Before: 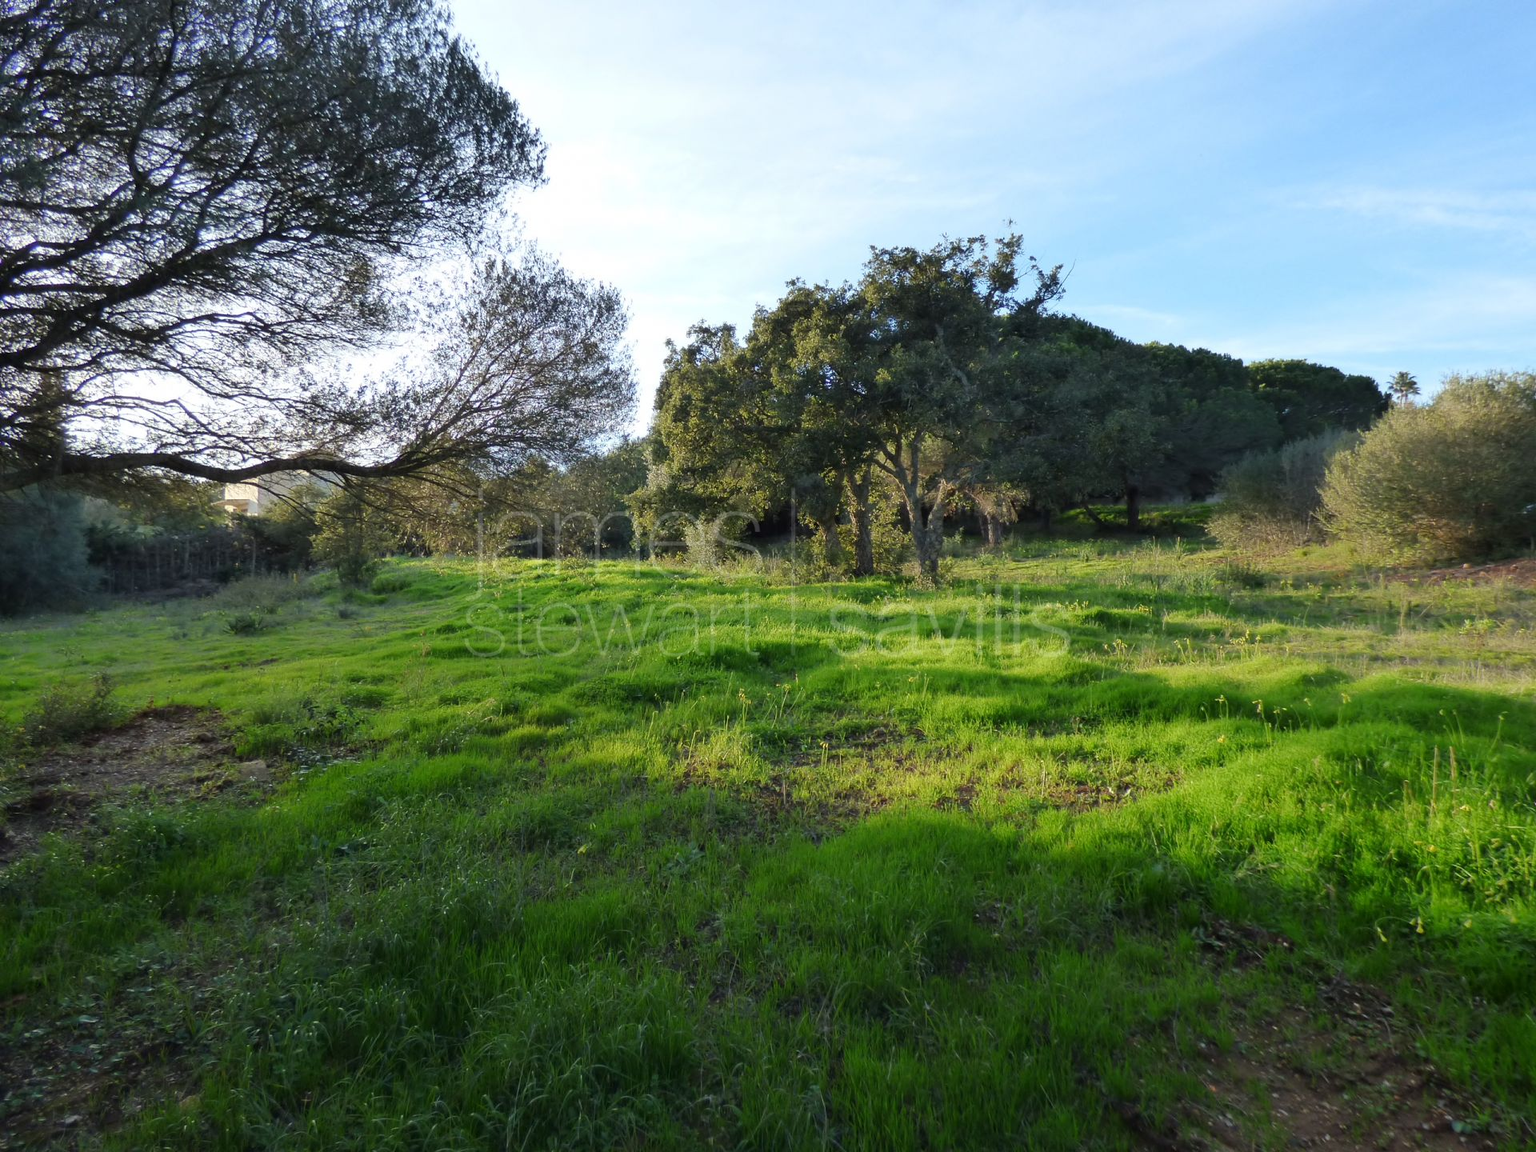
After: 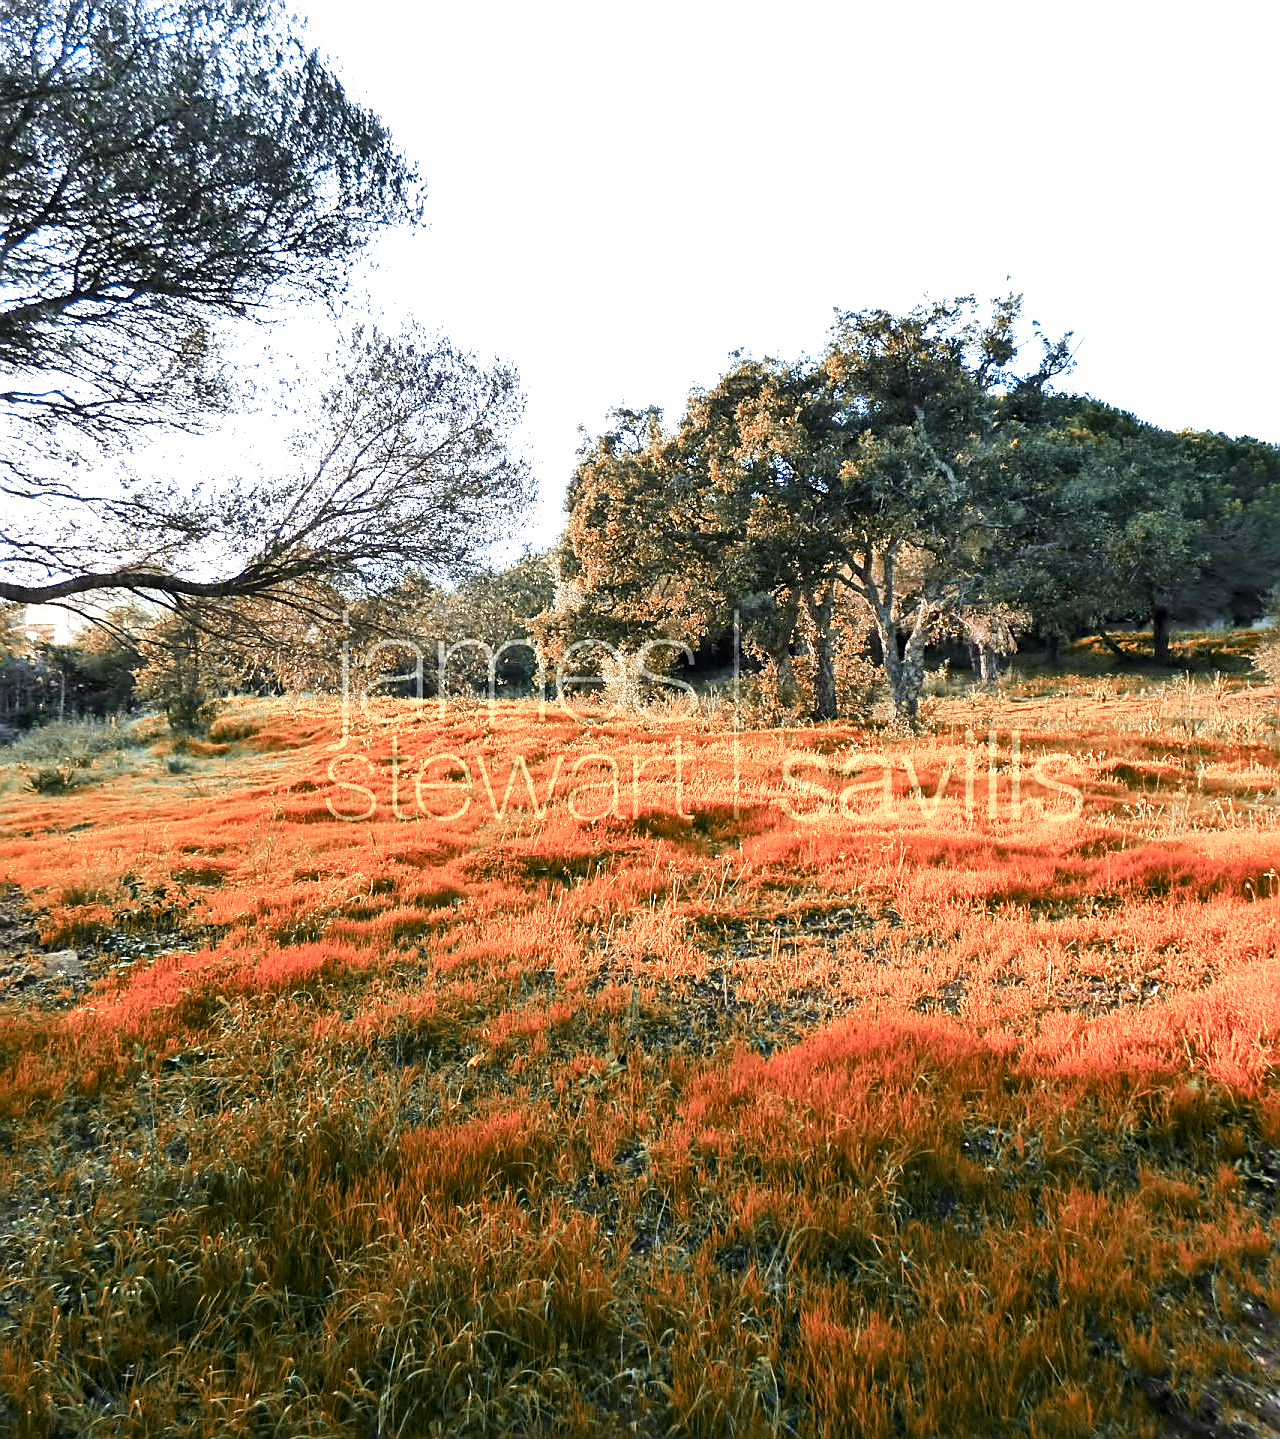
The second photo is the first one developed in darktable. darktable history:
color zones: curves: ch0 [(0.006, 0.385) (0.143, 0.563) (0.243, 0.321) (0.352, 0.464) (0.516, 0.456) (0.625, 0.5) (0.75, 0.5) (0.875, 0.5)]; ch1 [(0, 0.5) (0.134, 0.504) (0.246, 0.463) (0.421, 0.515) (0.5, 0.56) (0.625, 0.5) (0.75, 0.5) (0.875, 0.5)]; ch2 [(0, 0.5) (0.131, 0.426) (0.307, 0.289) (0.38, 0.188) (0.513, 0.216) (0.625, 0.548) (0.75, 0.468) (0.838, 0.396) (0.971, 0.311)]
tone equalizer: -8 EV -0.76 EV, -7 EV -0.691 EV, -6 EV -0.611 EV, -5 EV -0.391 EV, -3 EV 0.375 EV, -2 EV 0.6 EV, -1 EV 0.684 EV, +0 EV 0.78 EV, edges refinement/feathering 500, mask exposure compensation -1.57 EV, preserve details no
crop and rotate: left 13.326%, right 19.962%
tone curve: curves: ch0 [(0, 0.013) (0.054, 0.018) (0.205, 0.191) (0.289, 0.292) (0.39, 0.424) (0.493, 0.551) (0.666, 0.743) (0.795, 0.841) (1, 0.998)]; ch1 [(0, 0) (0.385, 0.343) (0.439, 0.415) (0.494, 0.495) (0.501, 0.501) (0.51, 0.509) (0.54, 0.552) (0.586, 0.614) (0.66, 0.706) (0.783, 0.804) (1, 1)]; ch2 [(0, 0) (0.32, 0.281) (0.403, 0.399) (0.441, 0.428) (0.47, 0.469) (0.498, 0.496) (0.524, 0.538) (0.566, 0.579) (0.633, 0.665) (0.7, 0.711) (1, 1)], preserve colors none
local contrast: mode bilateral grid, contrast 21, coarseness 21, detail 150%, midtone range 0.2
sharpen: on, module defaults
exposure: black level correction -0.005, exposure 1 EV, compensate exposure bias true, compensate highlight preservation false
